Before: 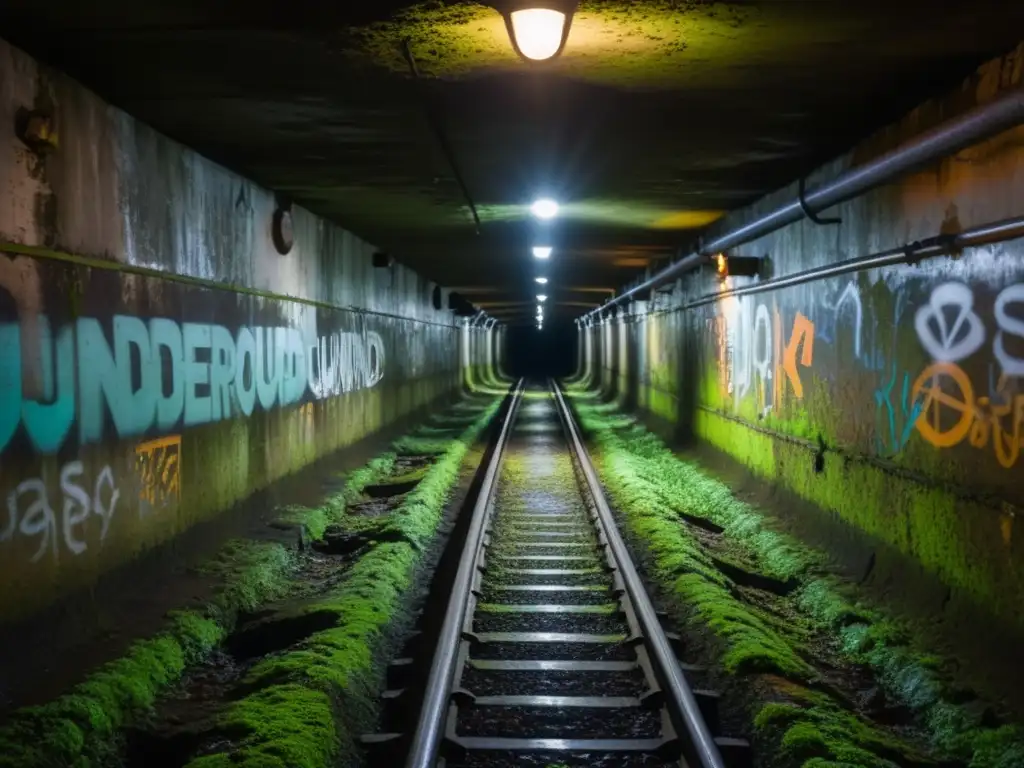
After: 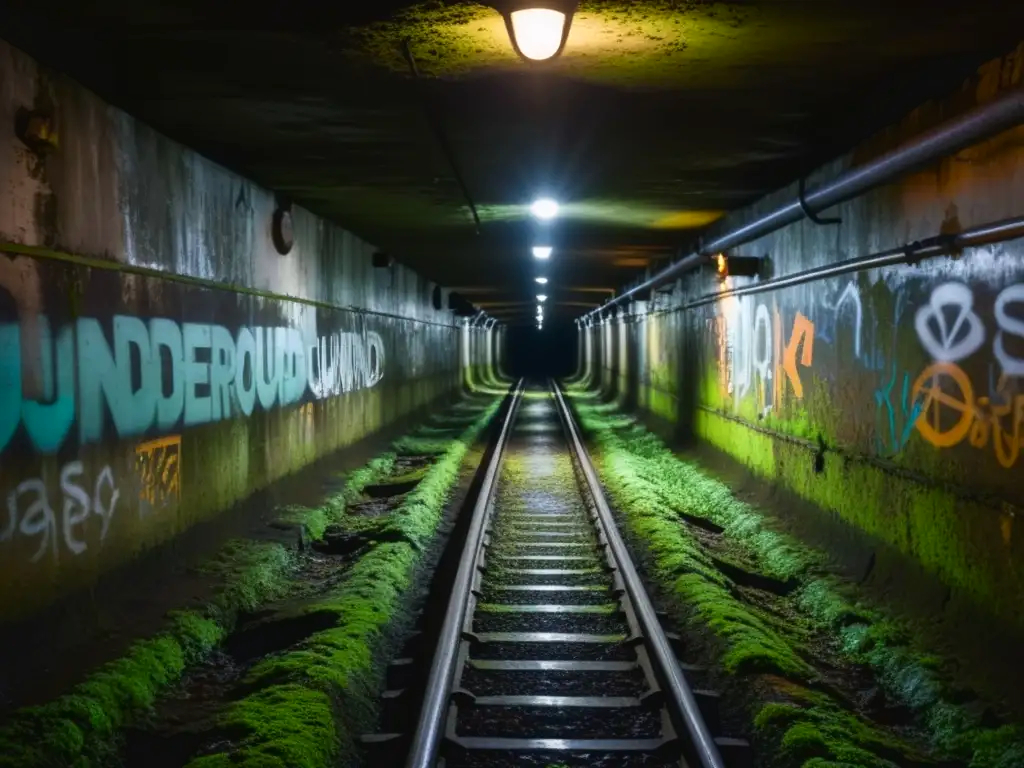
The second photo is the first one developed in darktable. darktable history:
tone equalizer: -7 EV 0.104 EV
tone curve: curves: ch0 [(0, 0) (0.003, 0.038) (0.011, 0.035) (0.025, 0.03) (0.044, 0.044) (0.069, 0.062) (0.1, 0.087) (0.136, 0.114) (0.177, 0.15) (0.224, 0.193) (0.277, 0.242) (0.335, 0.299) (0.399, 0.361) (0.468, 0.437) (0.543, 0.521) (0.623, 0.614) (0.709, 0.717) (0.801, 0.817) (0.898, 0.913) (1, 1)], color space Lab, independent channels, preserve colors none
